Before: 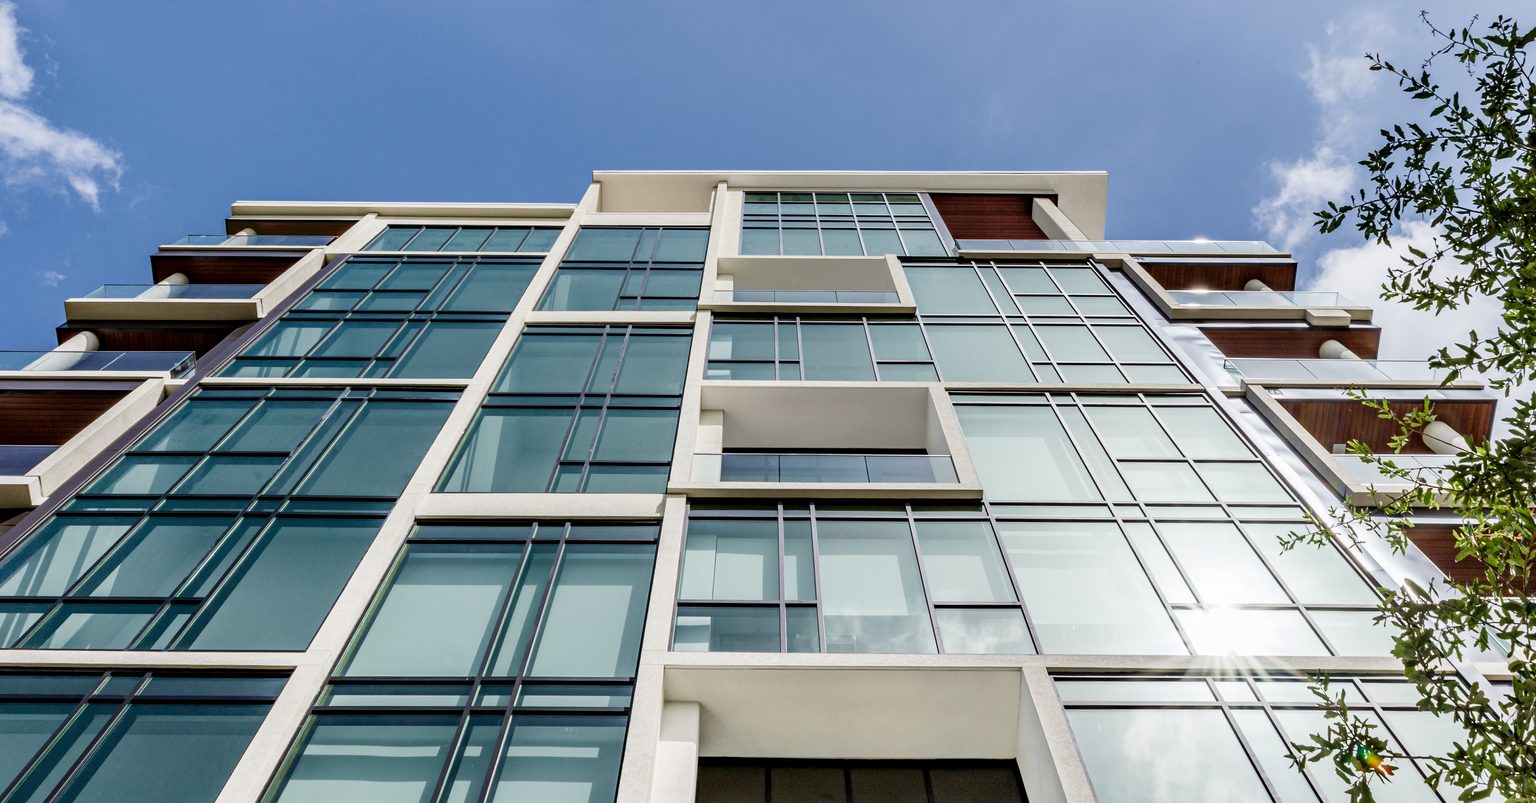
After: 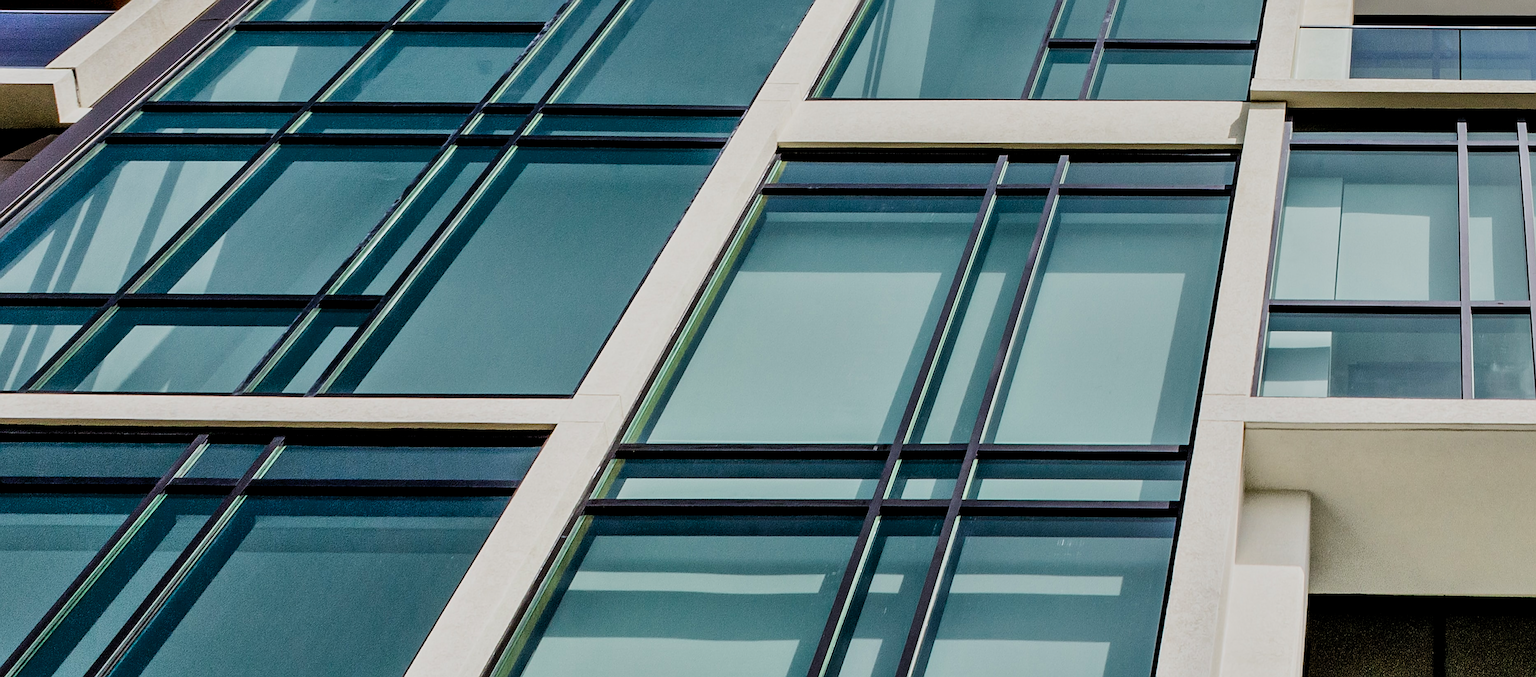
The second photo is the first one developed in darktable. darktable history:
crop and rotate: top 54.778%, right 46.61%, bottom 0.159%
shadows and highlights: shadows 52.42, soften with gaussian
color balance rgb: linear chroma grading › global chroma -0.67%, saturation formula JzAzBz (2021)
filmic rgb: black relative exposure -7.75 EV, white relative exposure 4.4 EV, threshold 3 EV, target black luminance 0%, hardness 3.76, latitude 50.51%, contrast 1.074, highlights saturation mix 10%, shadows ↔ highlights balance -0.22%, color science v4 (2020), enable highlight reconstruction true
sharpen: radius 1.4, amount 1.25, threshold 0.7
